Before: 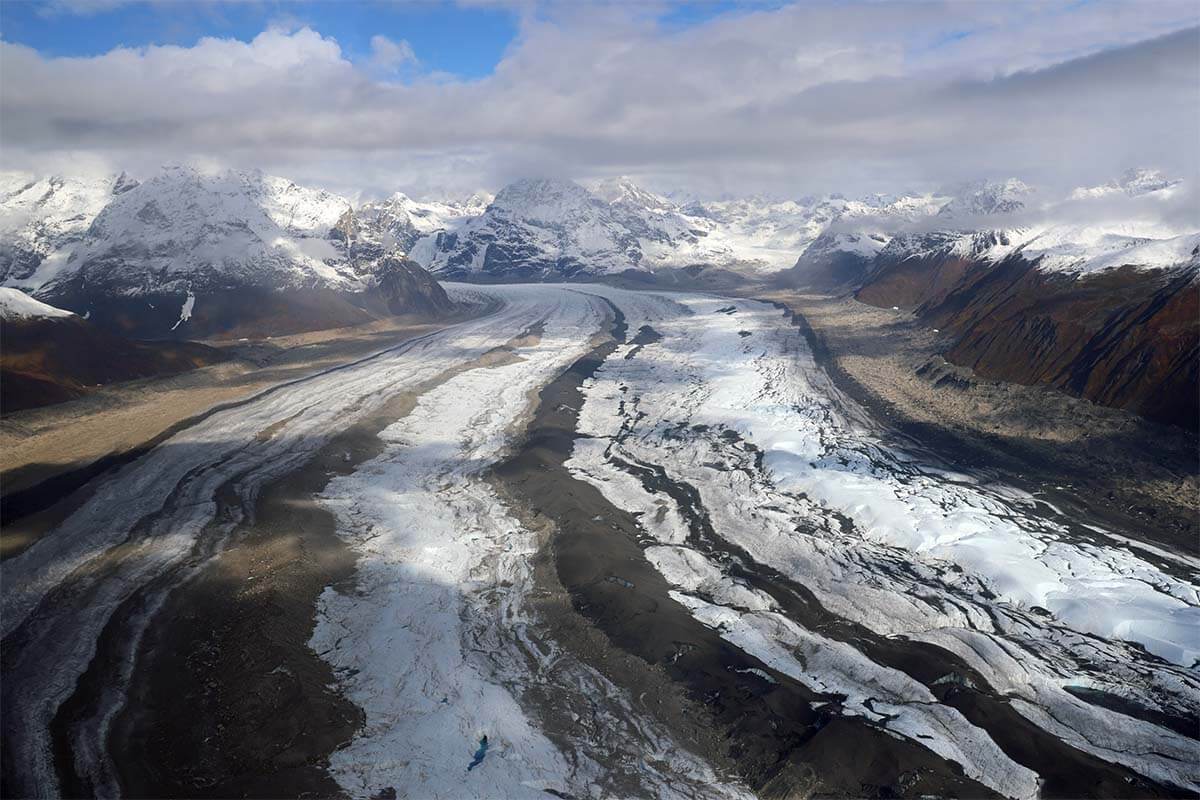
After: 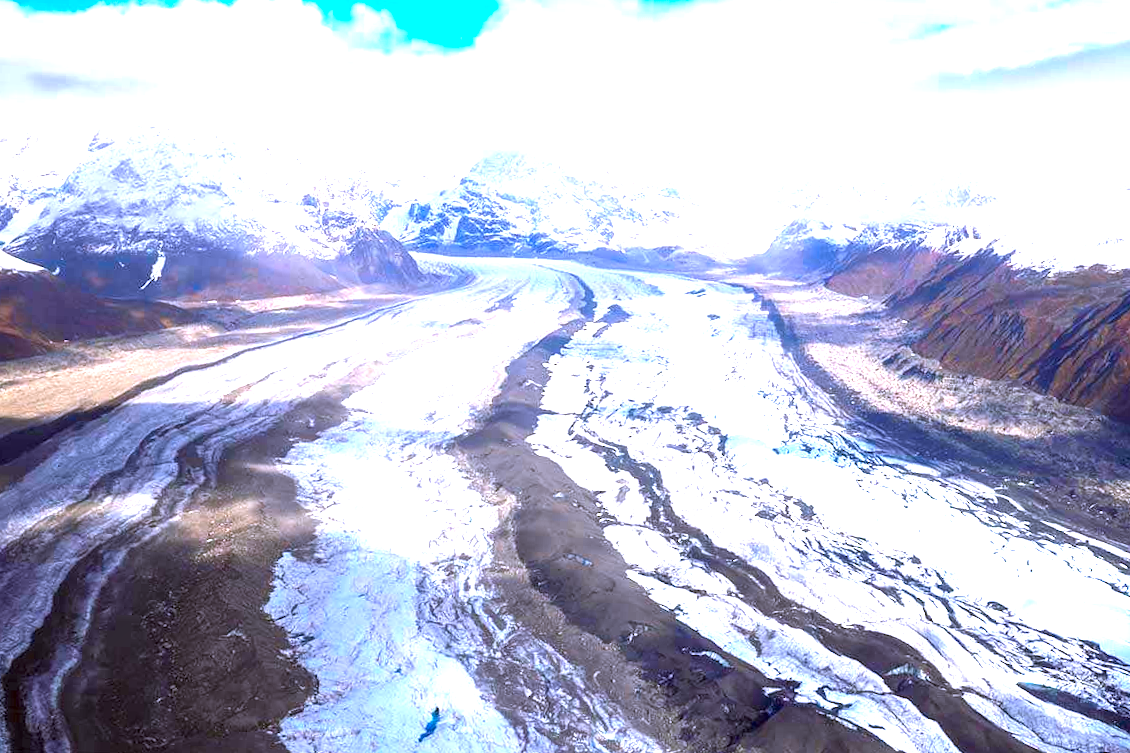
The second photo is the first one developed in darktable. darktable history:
exposure: black level correction 0.001, exposure 1.822 EV, compensate exposure bias true, compensate highlight preservation false
crop and rotate: angle -2.38°
white balance: red 1.042, blue 1.17
color correction: highlights a* -2.73, highlights b* -2.09, shadows a* 2.41, shadows b* 2.73
color zones: curves: ch1 [(0.25, 0.5) (0.747, 0.71)]
local contrast: detail 130%
